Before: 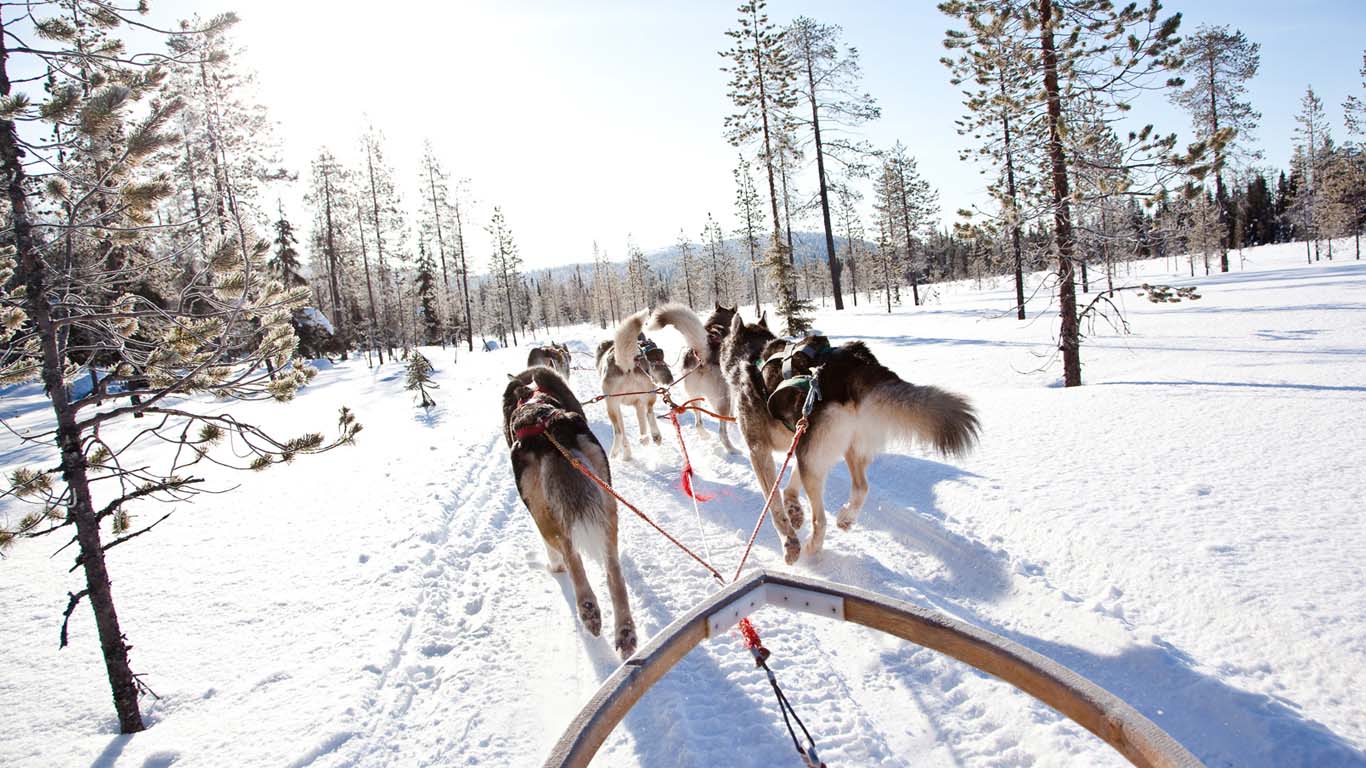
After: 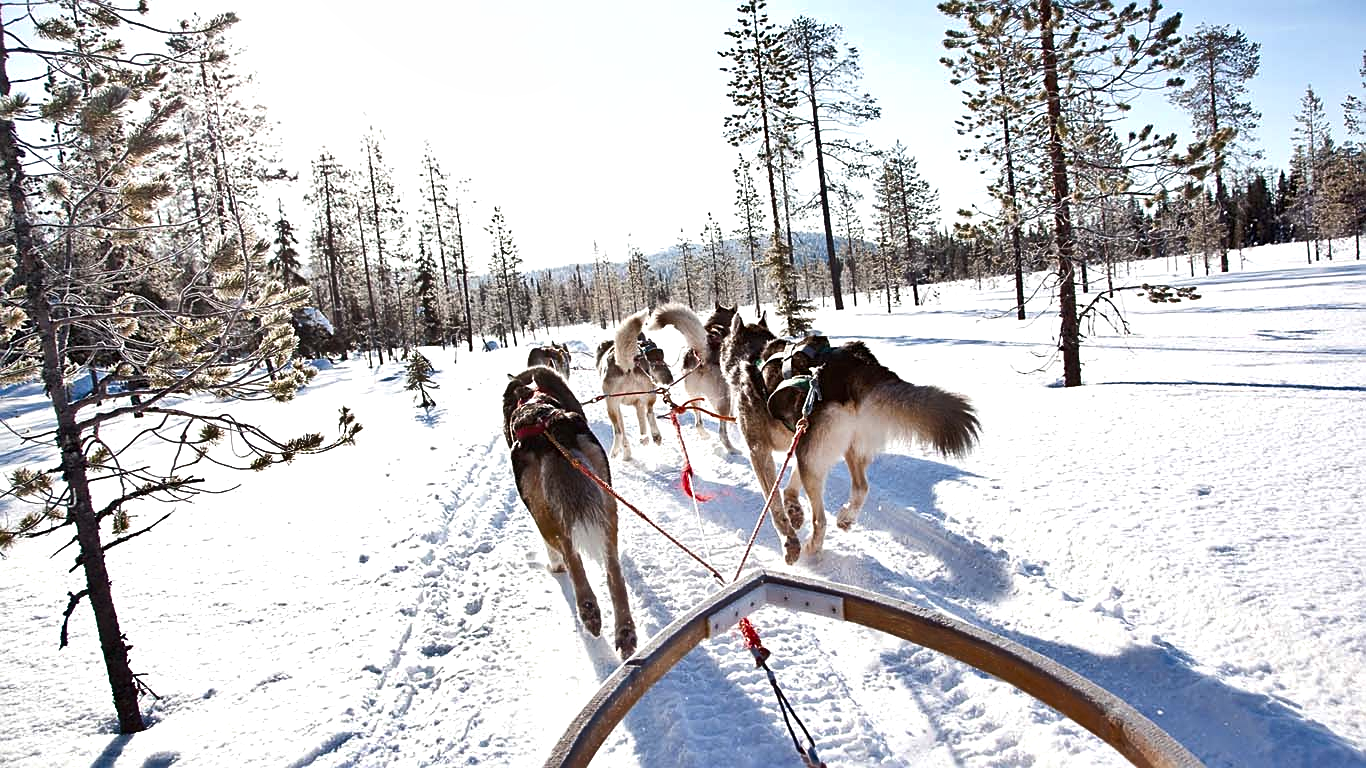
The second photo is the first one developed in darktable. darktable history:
exposure: exposure 0.224 EV, compensate highlight preservation false
sharpen: on, module defaults
shadows and highlights: low approximation 0.01, soften with gaussian
